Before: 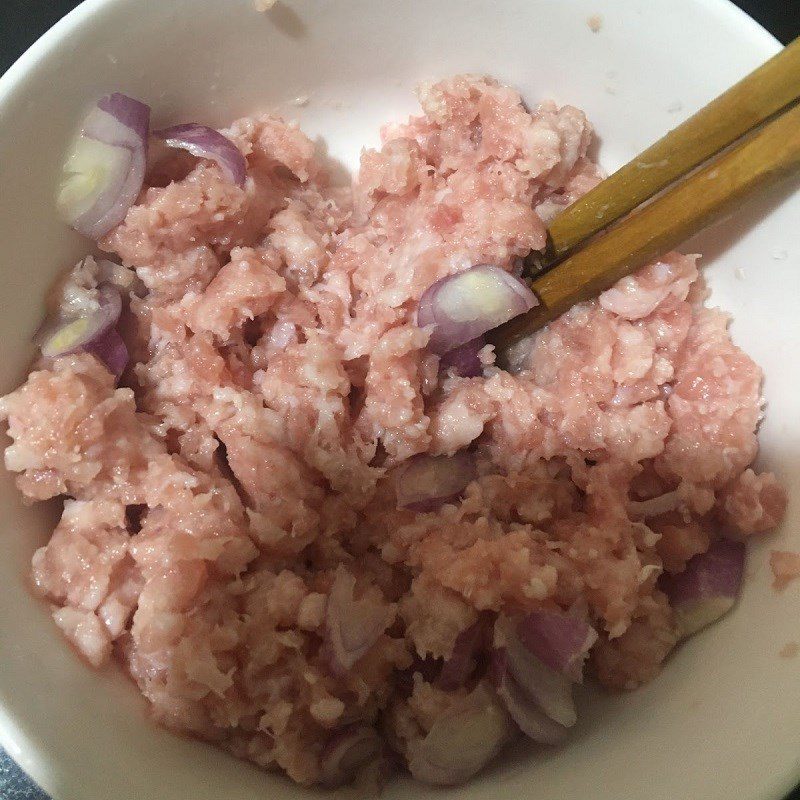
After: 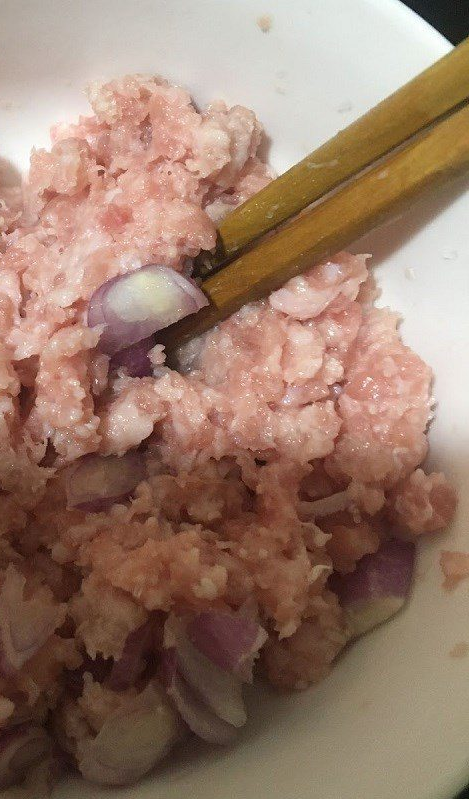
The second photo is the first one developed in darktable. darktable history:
crop: left 41.361%
